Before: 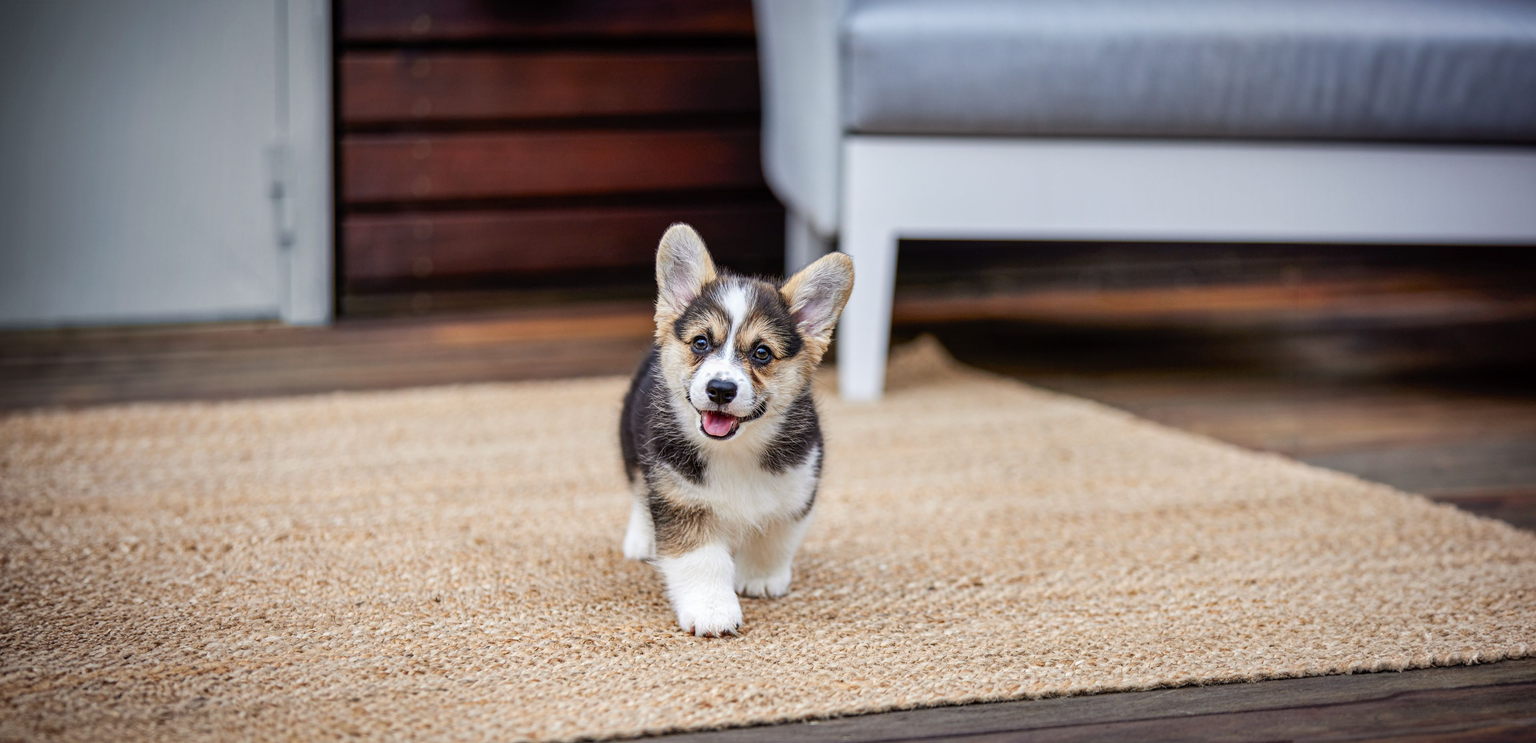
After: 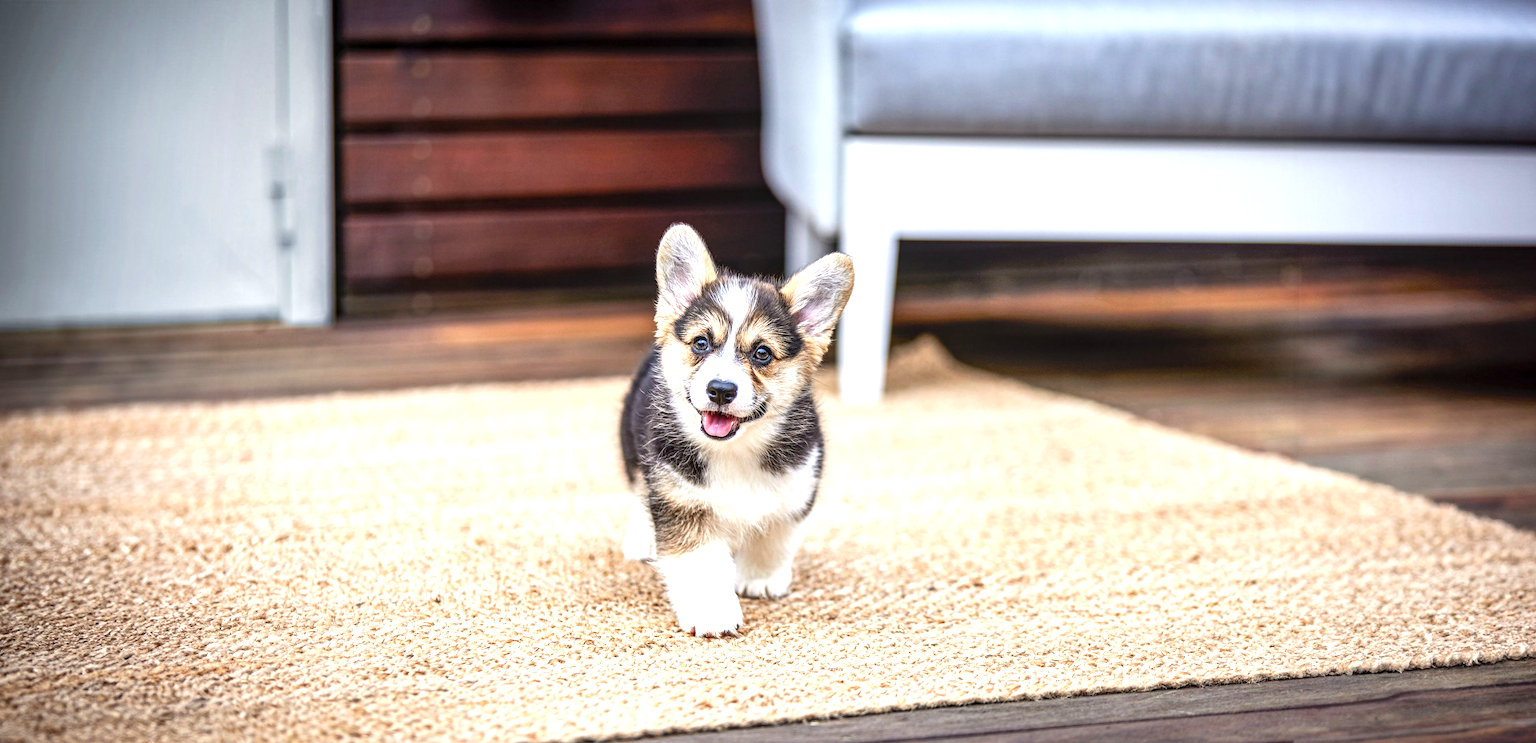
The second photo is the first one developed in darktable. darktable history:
exposure: exposure 1 EV, compensate exposure bias true, compensate highlight preservation false
local contrast: on, module defaults
